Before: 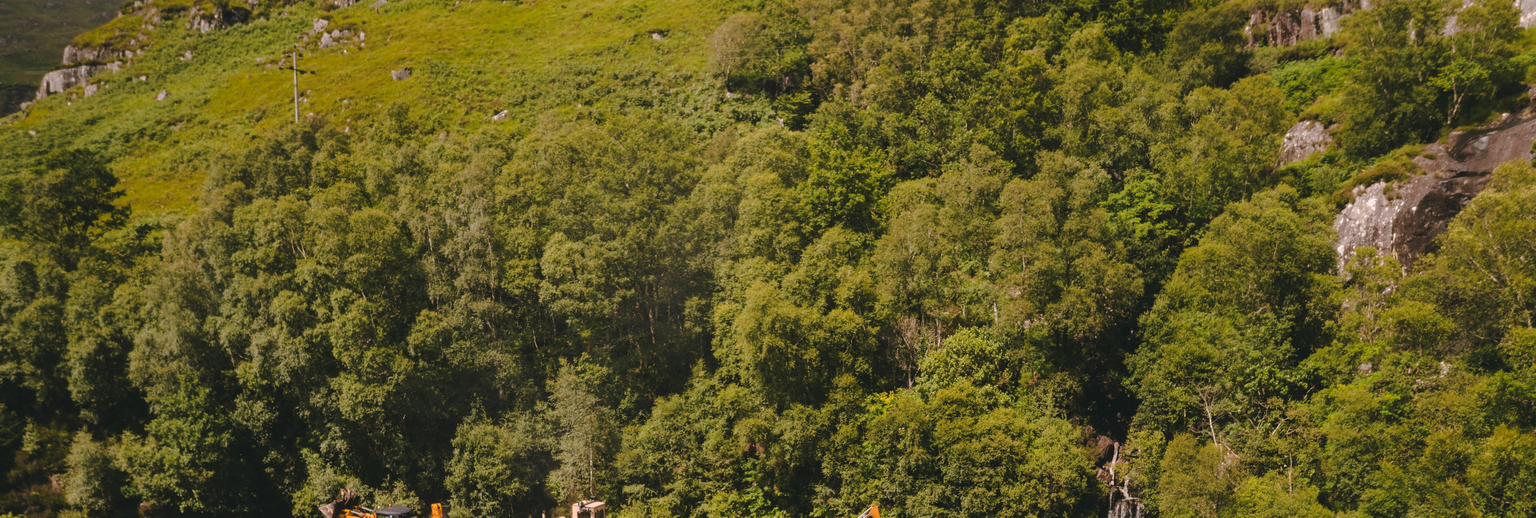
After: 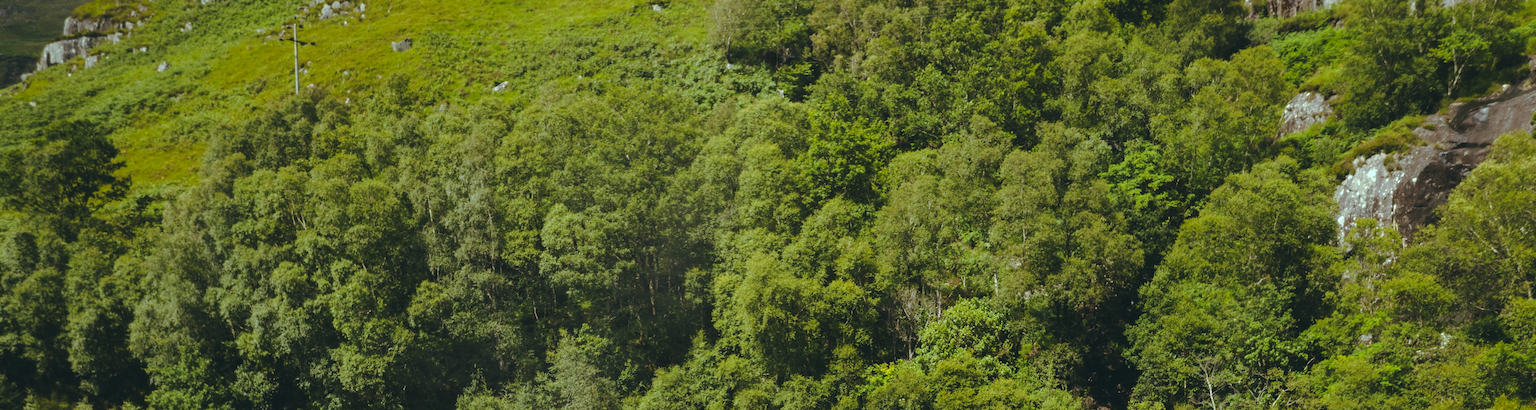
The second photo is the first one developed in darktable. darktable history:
crop and rotate: top 5.667%, bottom 14.937%
color zones: curves: ch1 [(0, 0.525) (0.143, 0.556) (0.286, 0.52) (0.429, 0.5) (0.571, 0.5) (0.714, 0.5) (0.857, 0.503) (1, 0.525)]
color balance: mode lift, gamma, gain (sRGB), lift [0.997, 0.979, 1.021, 1.011], gamma [1, 1.084, 0.916, 0.998], gain [1, 0.87, 1.13, 1.101], contrast 4.55%, contrast fulcrum 38.24%, output saturation 104.09%
